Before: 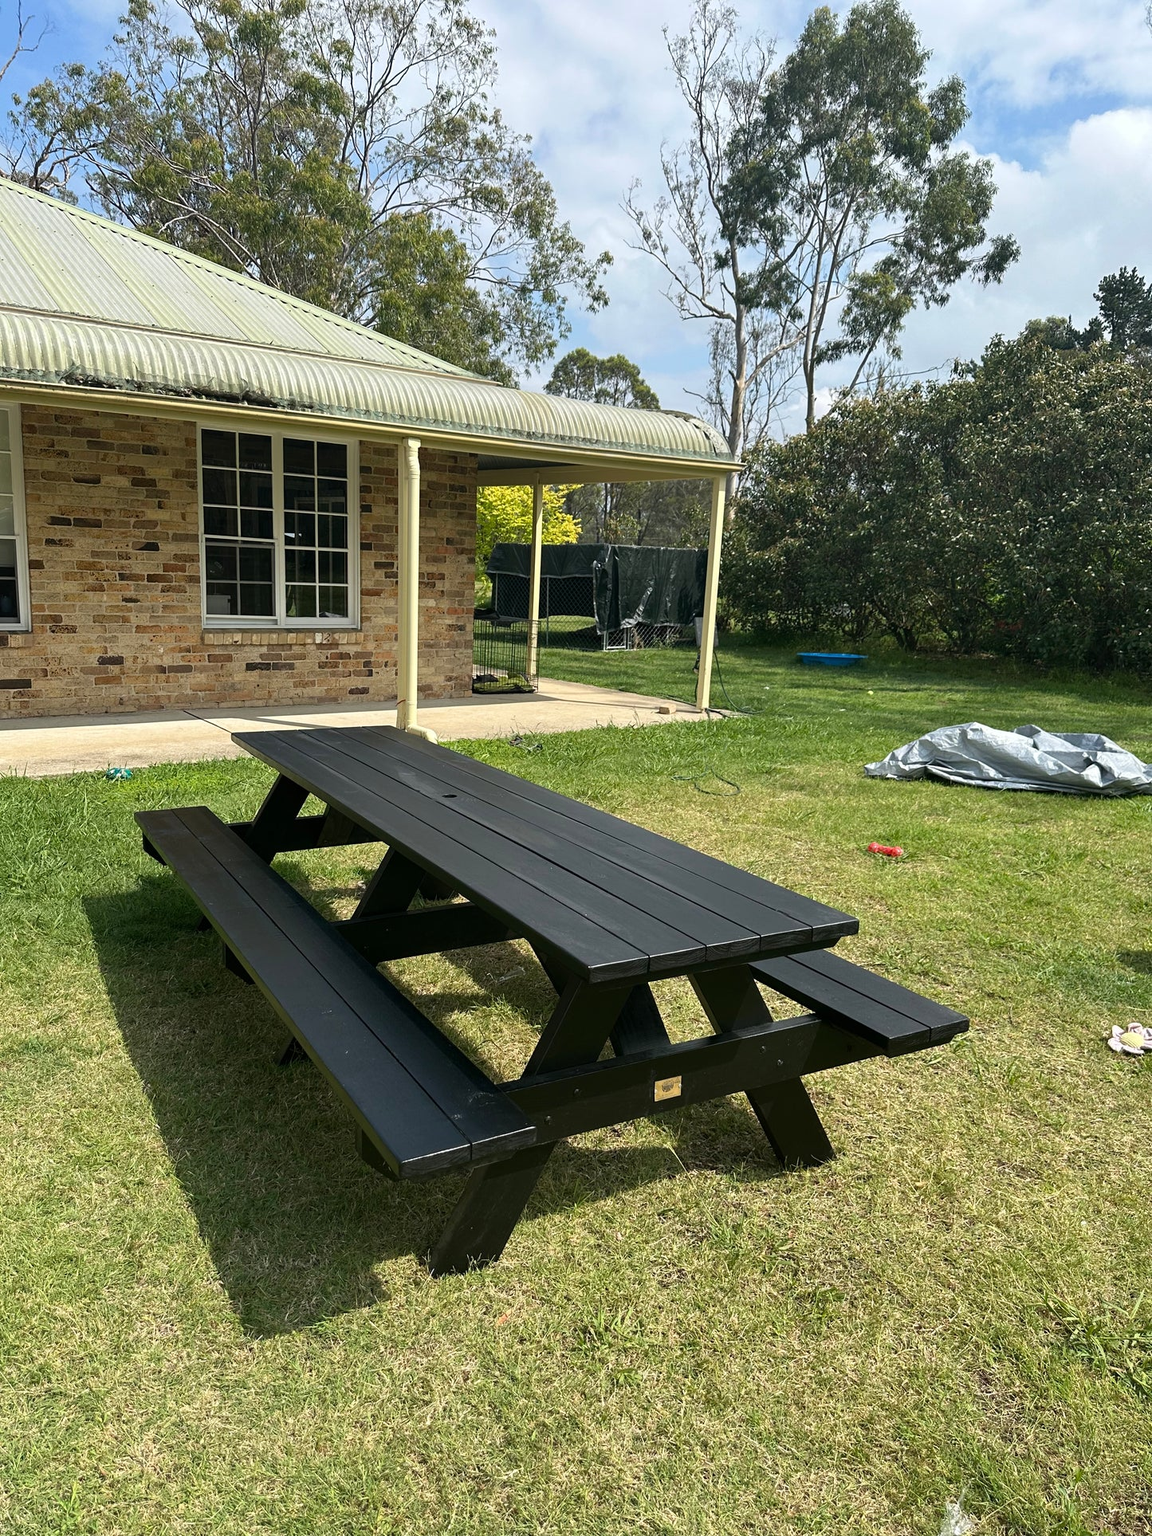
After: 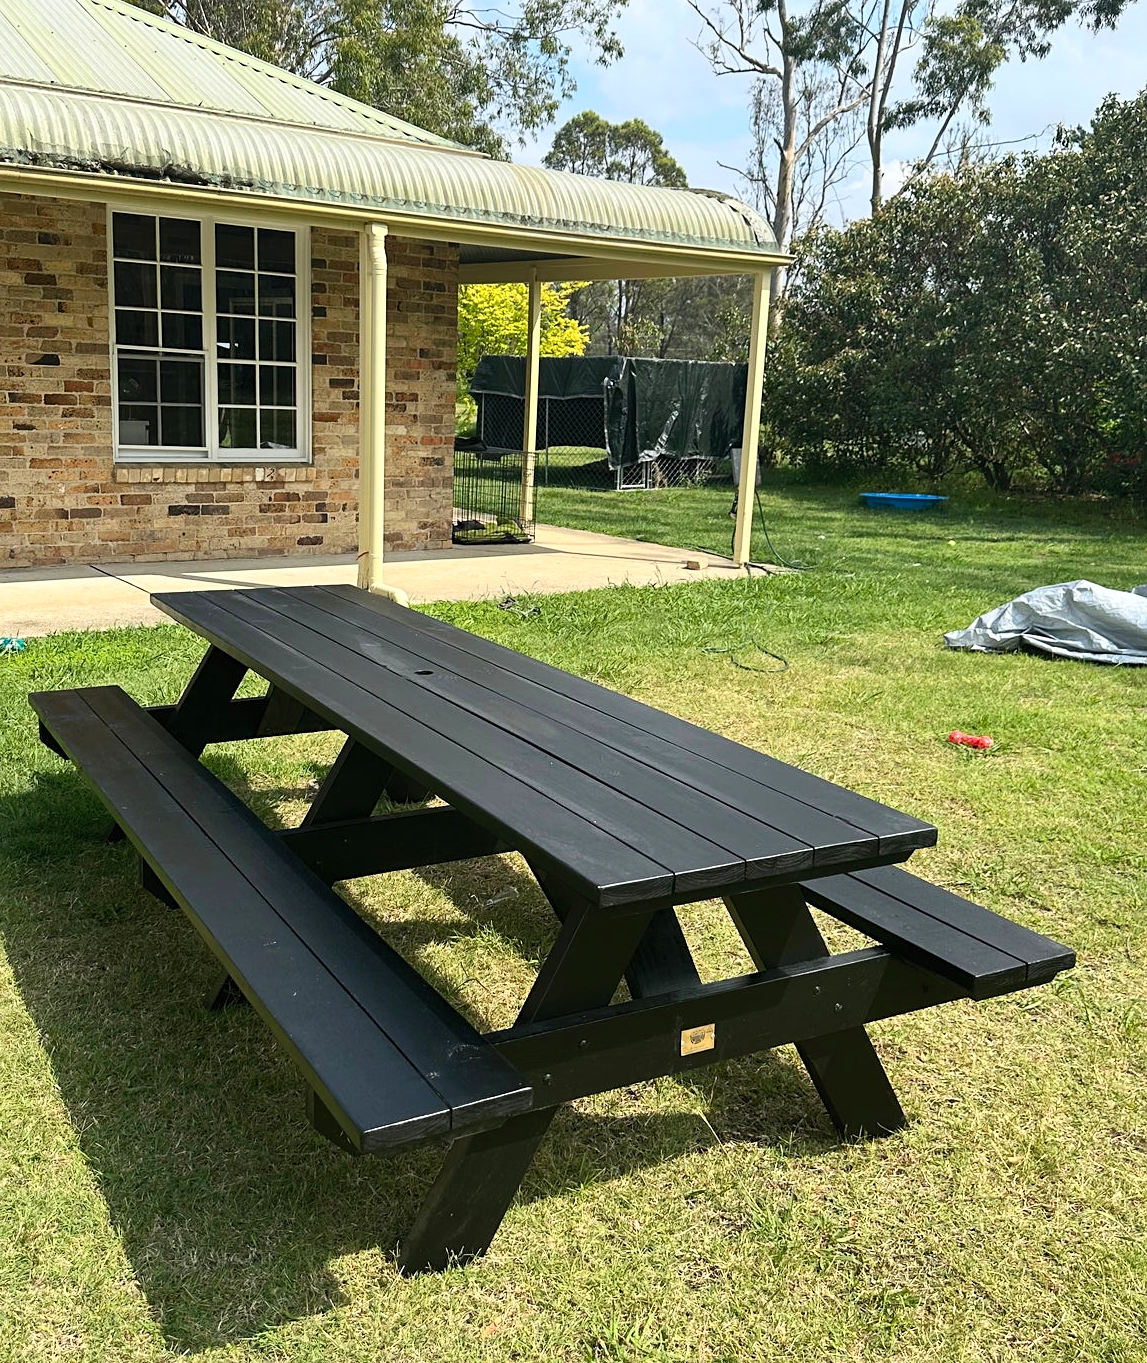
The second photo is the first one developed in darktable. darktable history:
crop: left 9.712%, top 16.928%, right 10.845%, bottom 12.332%
sharpen: amount 0.2
contrast brightness saturation: contrast 0.2, brightness 0.15, saturation 0.14
